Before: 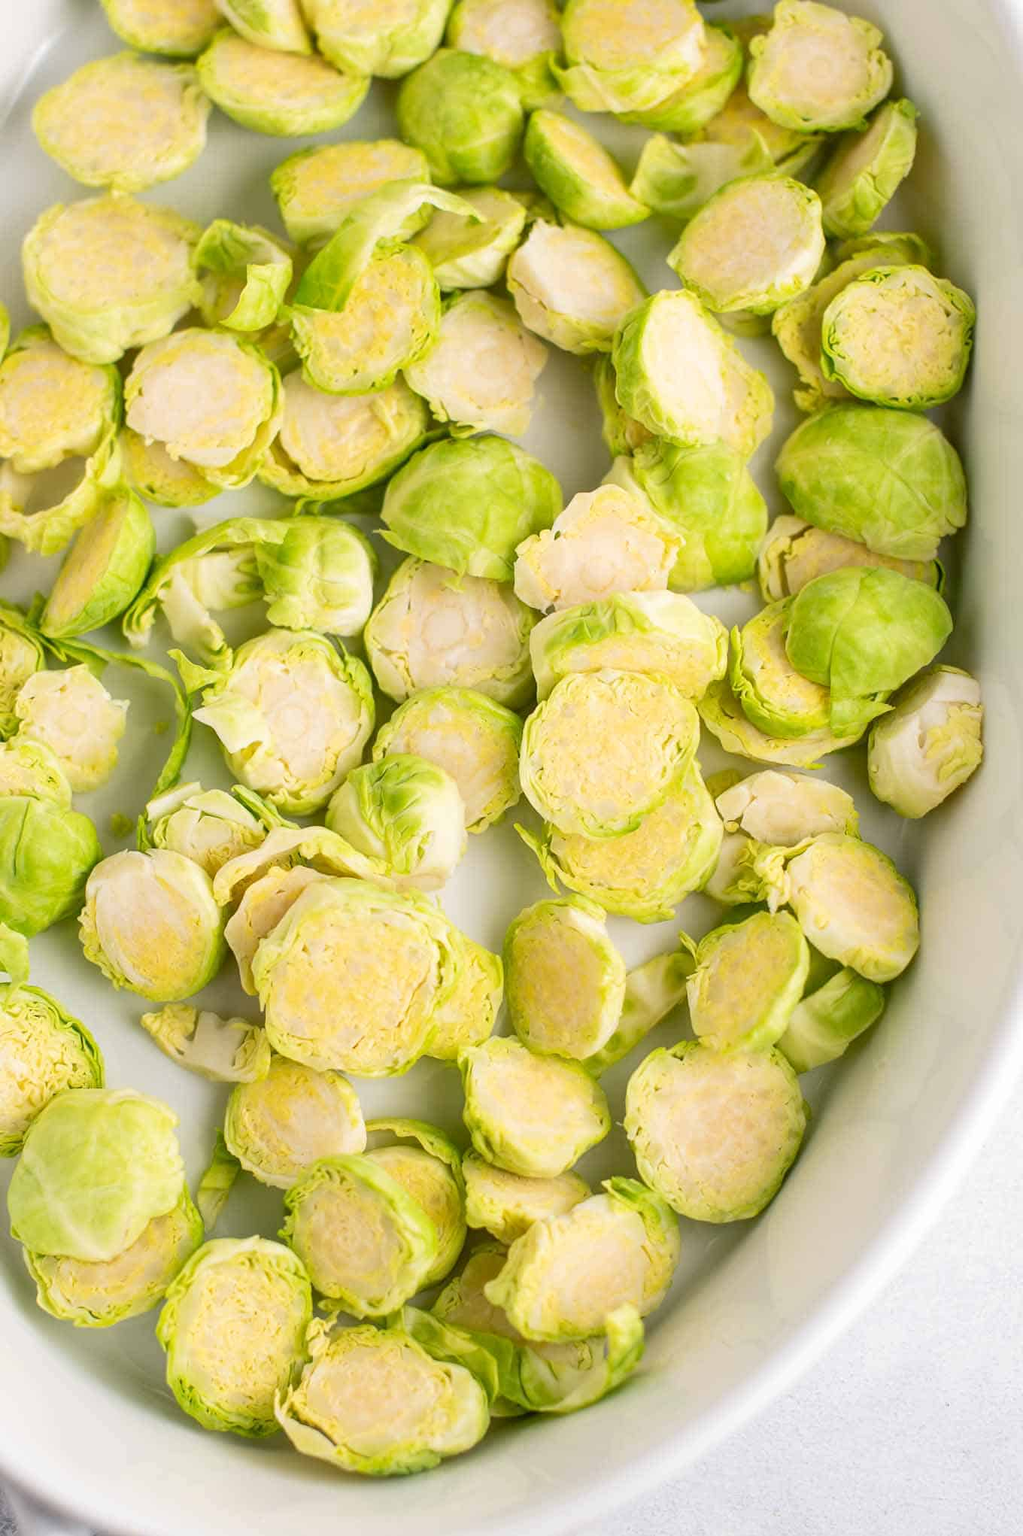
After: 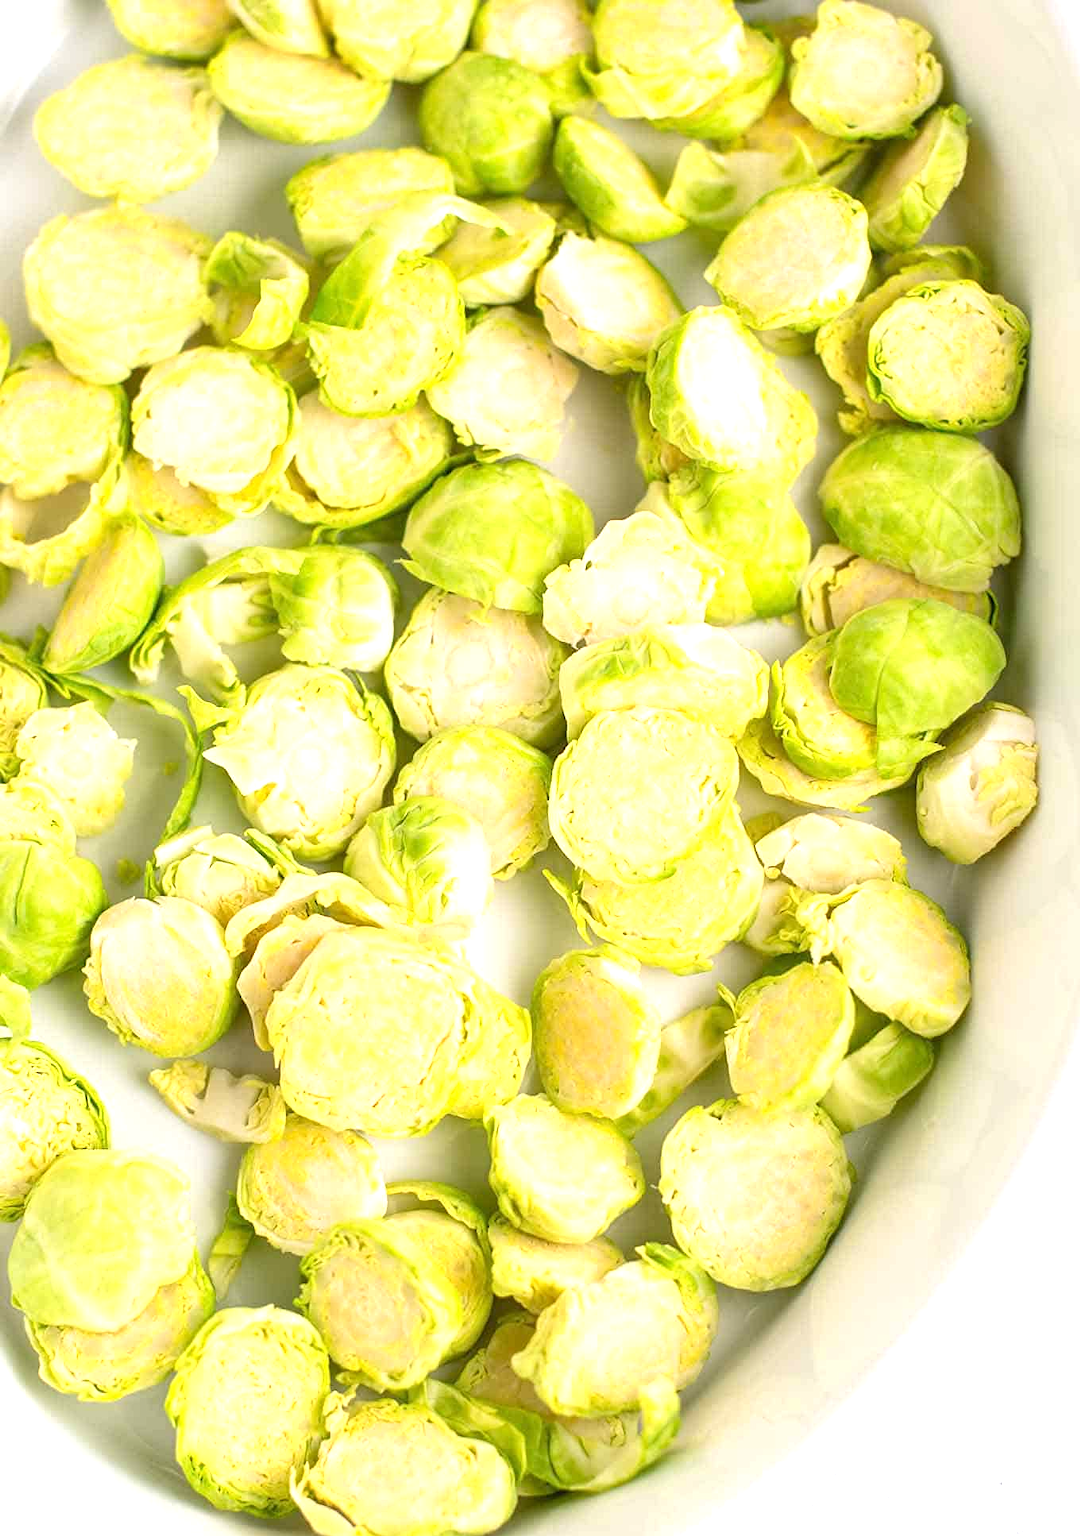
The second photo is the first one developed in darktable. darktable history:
exposure: exposure 0.643 EV, compensate highlight preservation false
crop and rotate: top 0.001%, bottom 5.24%
sharpen: amount 0.21
